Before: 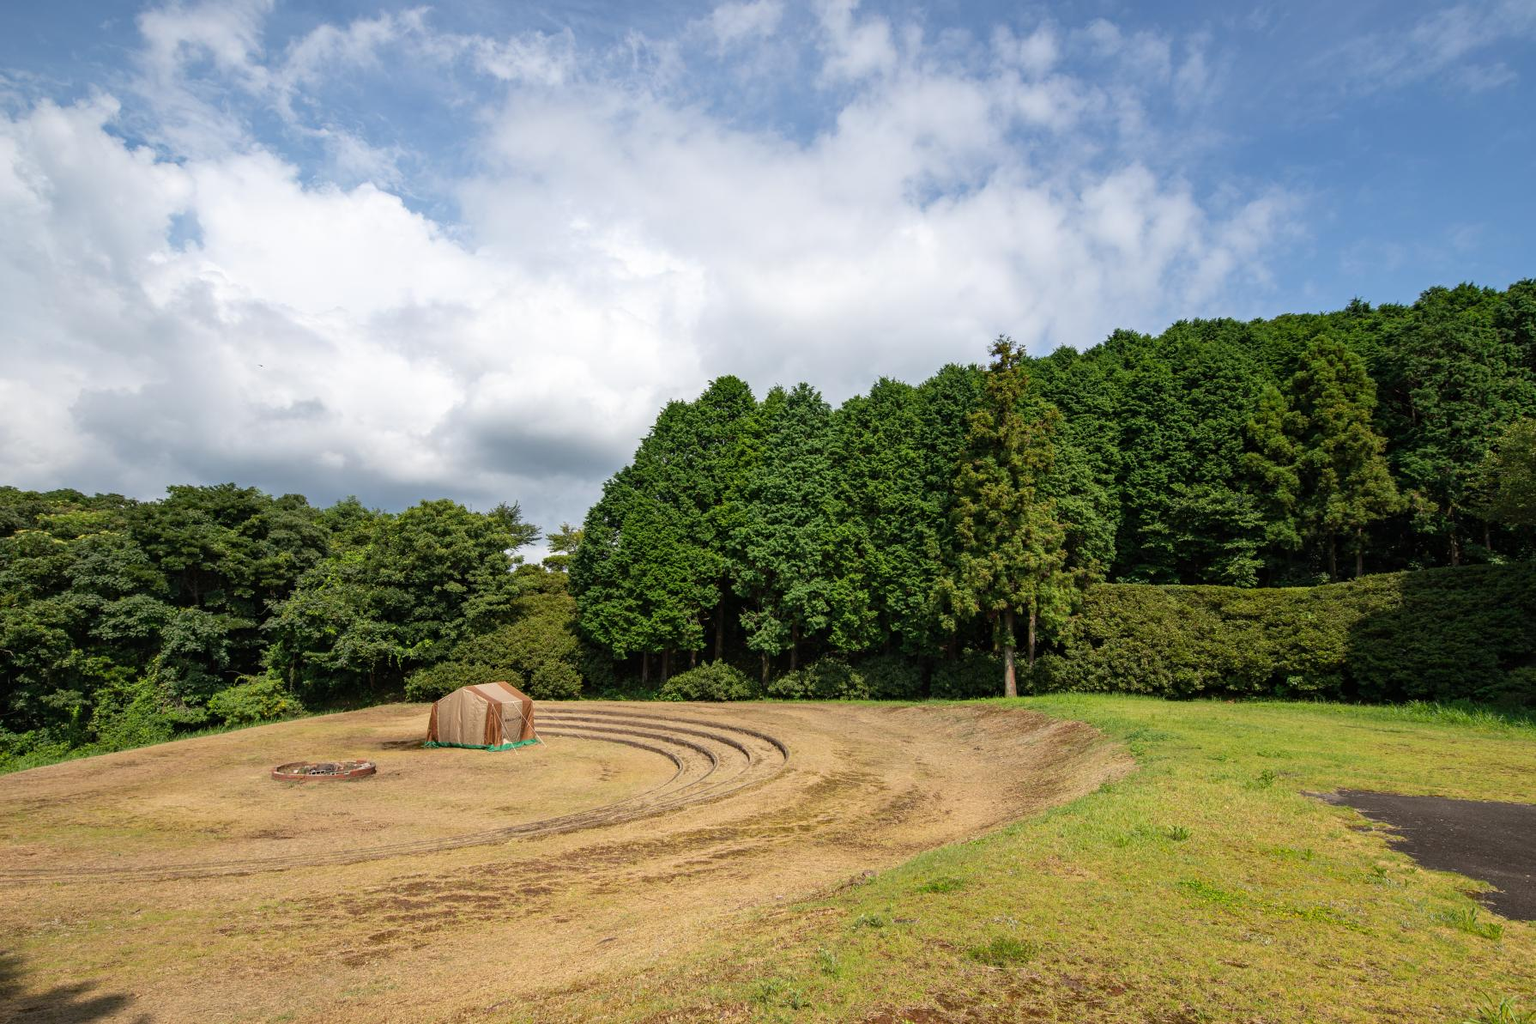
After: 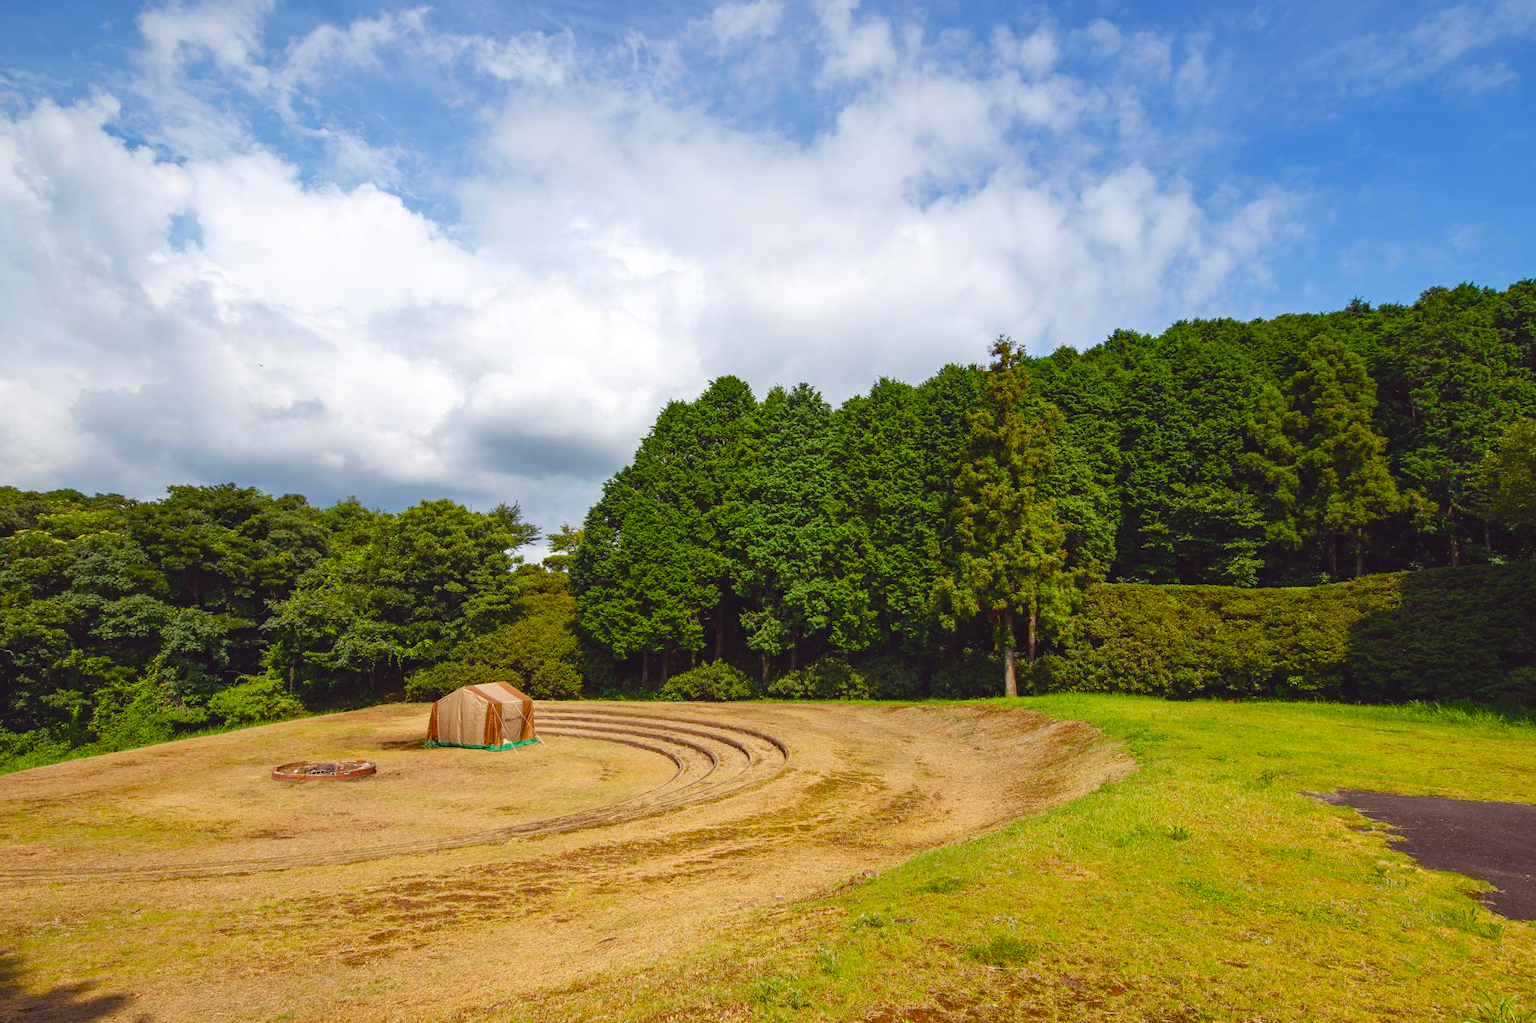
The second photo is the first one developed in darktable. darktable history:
color balance rgb: shadows lift › chroma 6.336%, shadows lift › hue 303.69°, global offset › luminance 0.768%, linear chroma grading › global chroma 9.822%, perceptual saturation grading › global saturation 27.345%, perceptual saturation grading › highlights -28.003%, perceptual saturation grading › mid-tones 15.285%, perceptual saturation grading › shadows 33.346%, global vibrance 20.868%
